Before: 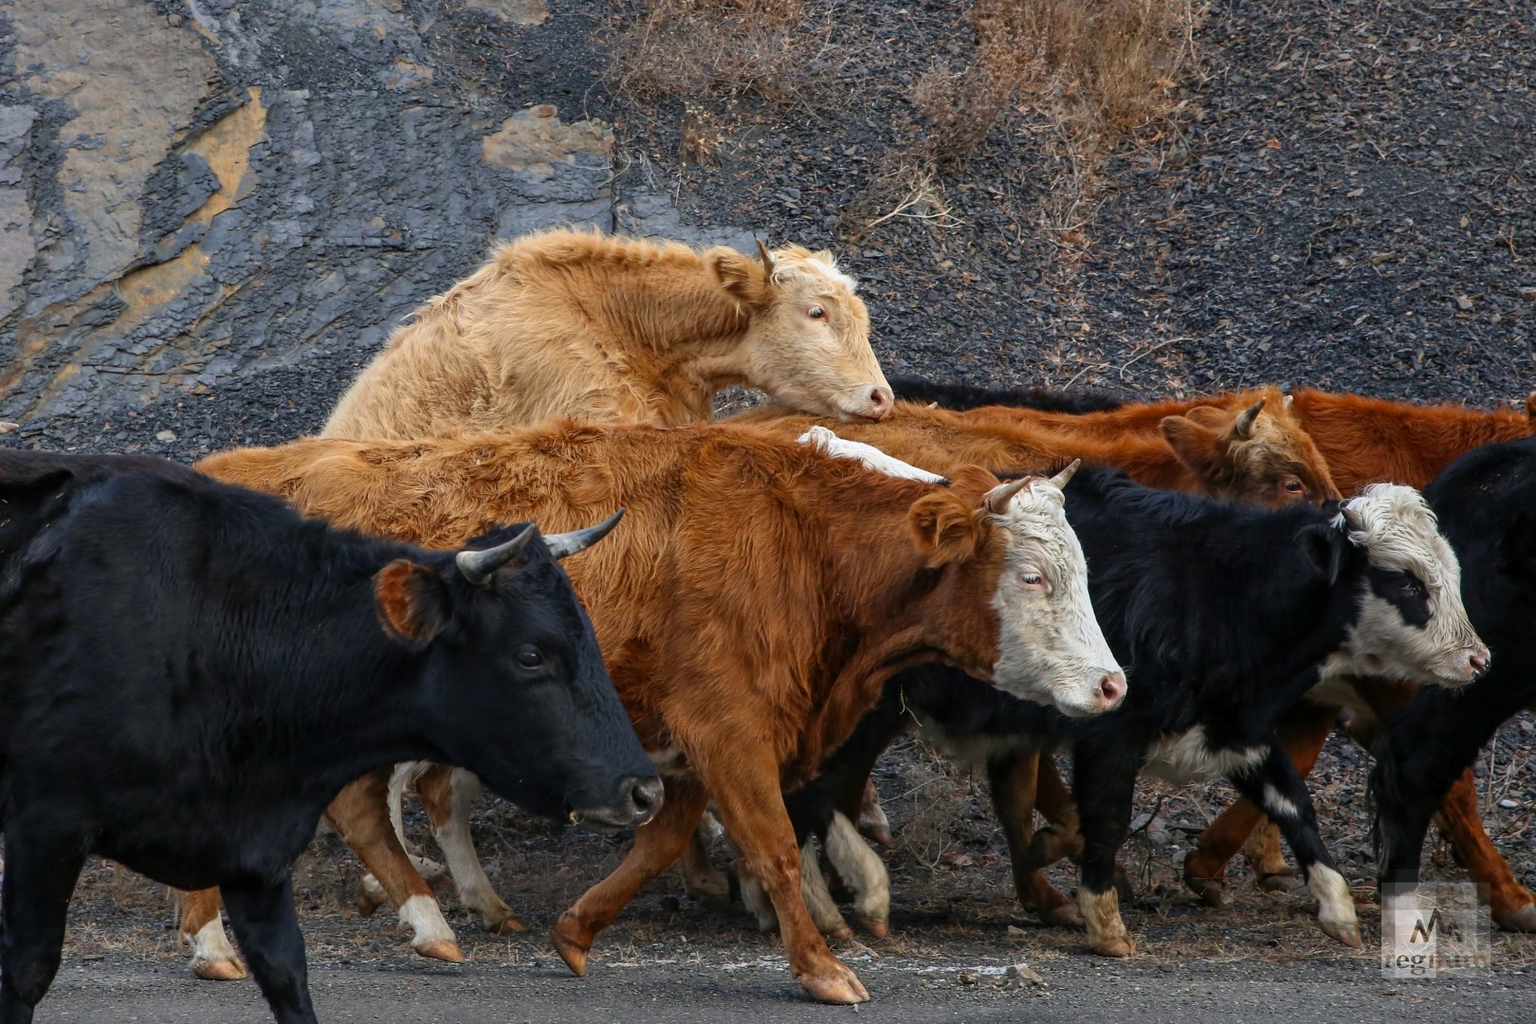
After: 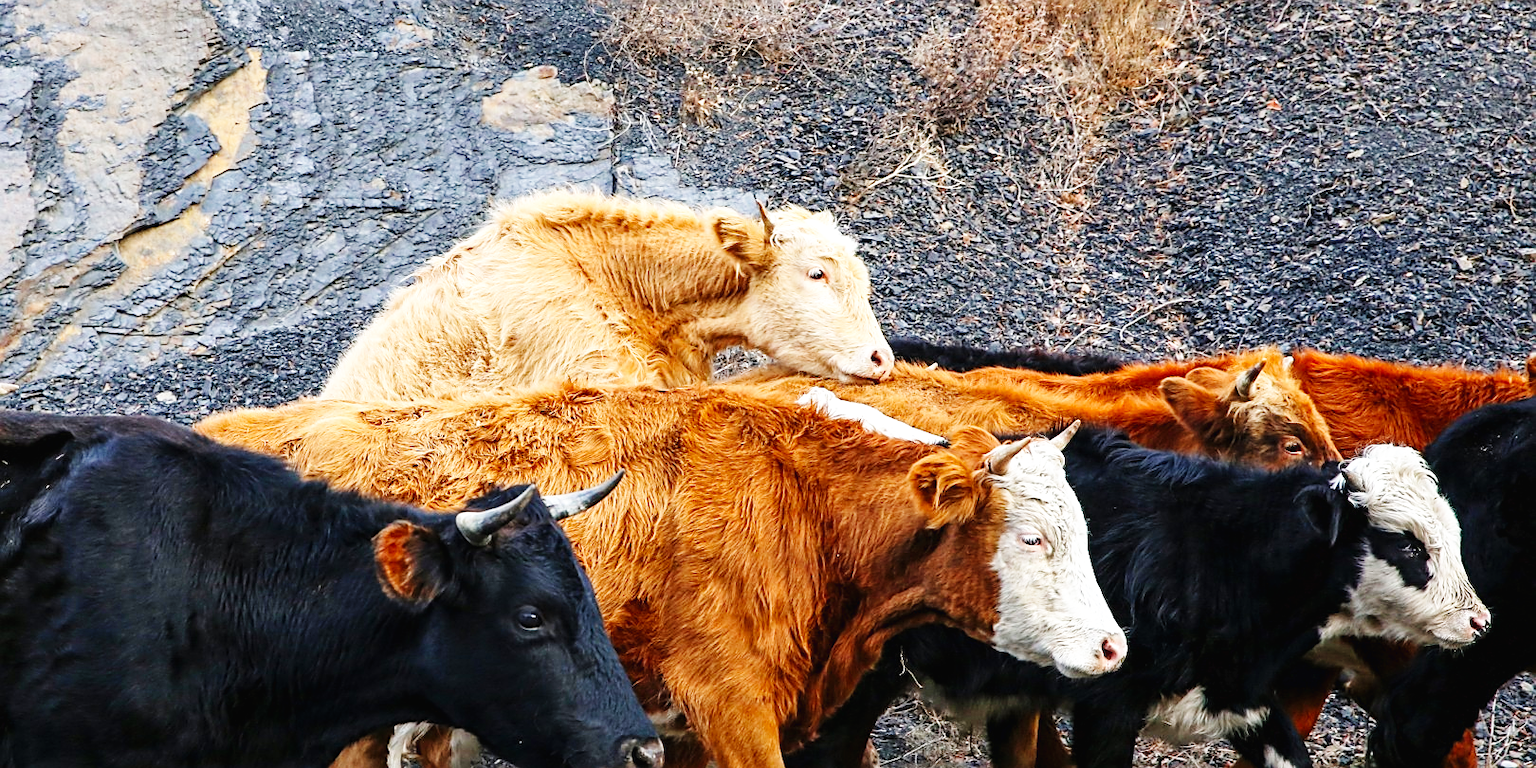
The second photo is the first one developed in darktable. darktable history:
exposure: exposure 0.3 EV, compensate highlight preservation false
sharpen: on, module defaults
crop: top 3.857%, bottom 21.132%
base curve: curves: ch0 [(0, 0.003) (0.001, 0.002) (0.006, 0.004) (0.02, 0.022) (0.048, 0.086) (0.094, 0.234) (0.162, 0.431) (0.258, 0.629) (0.385, 0.8) (0.548, 0.918) (0.751, 0.988) (1, 1)], preserve colors none
